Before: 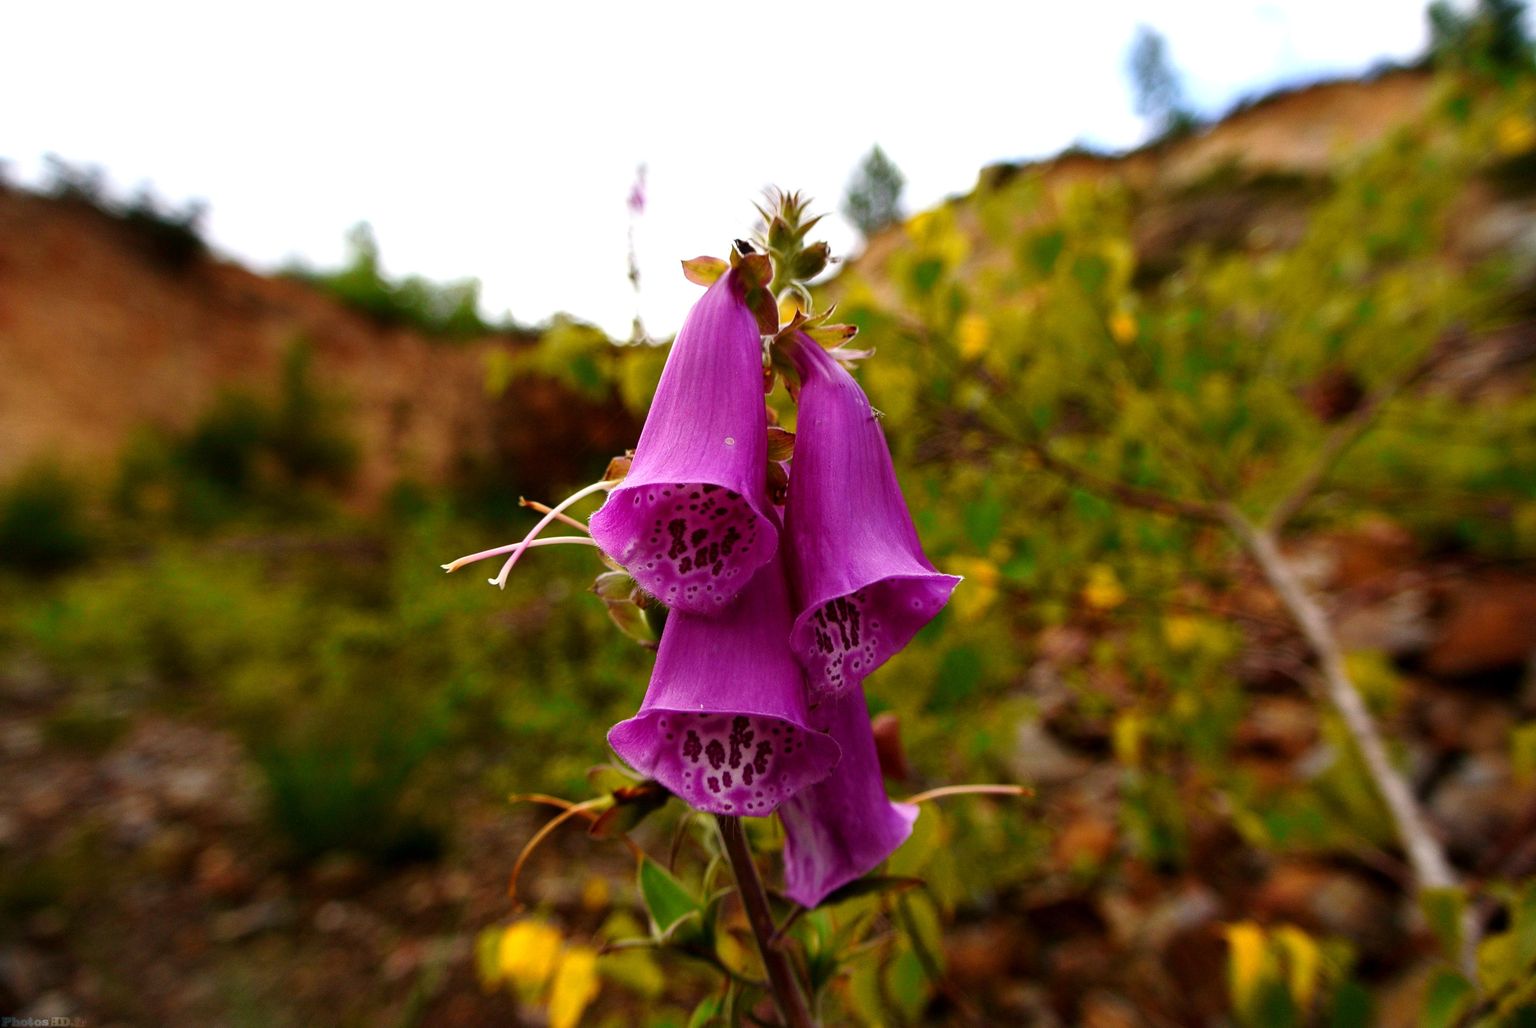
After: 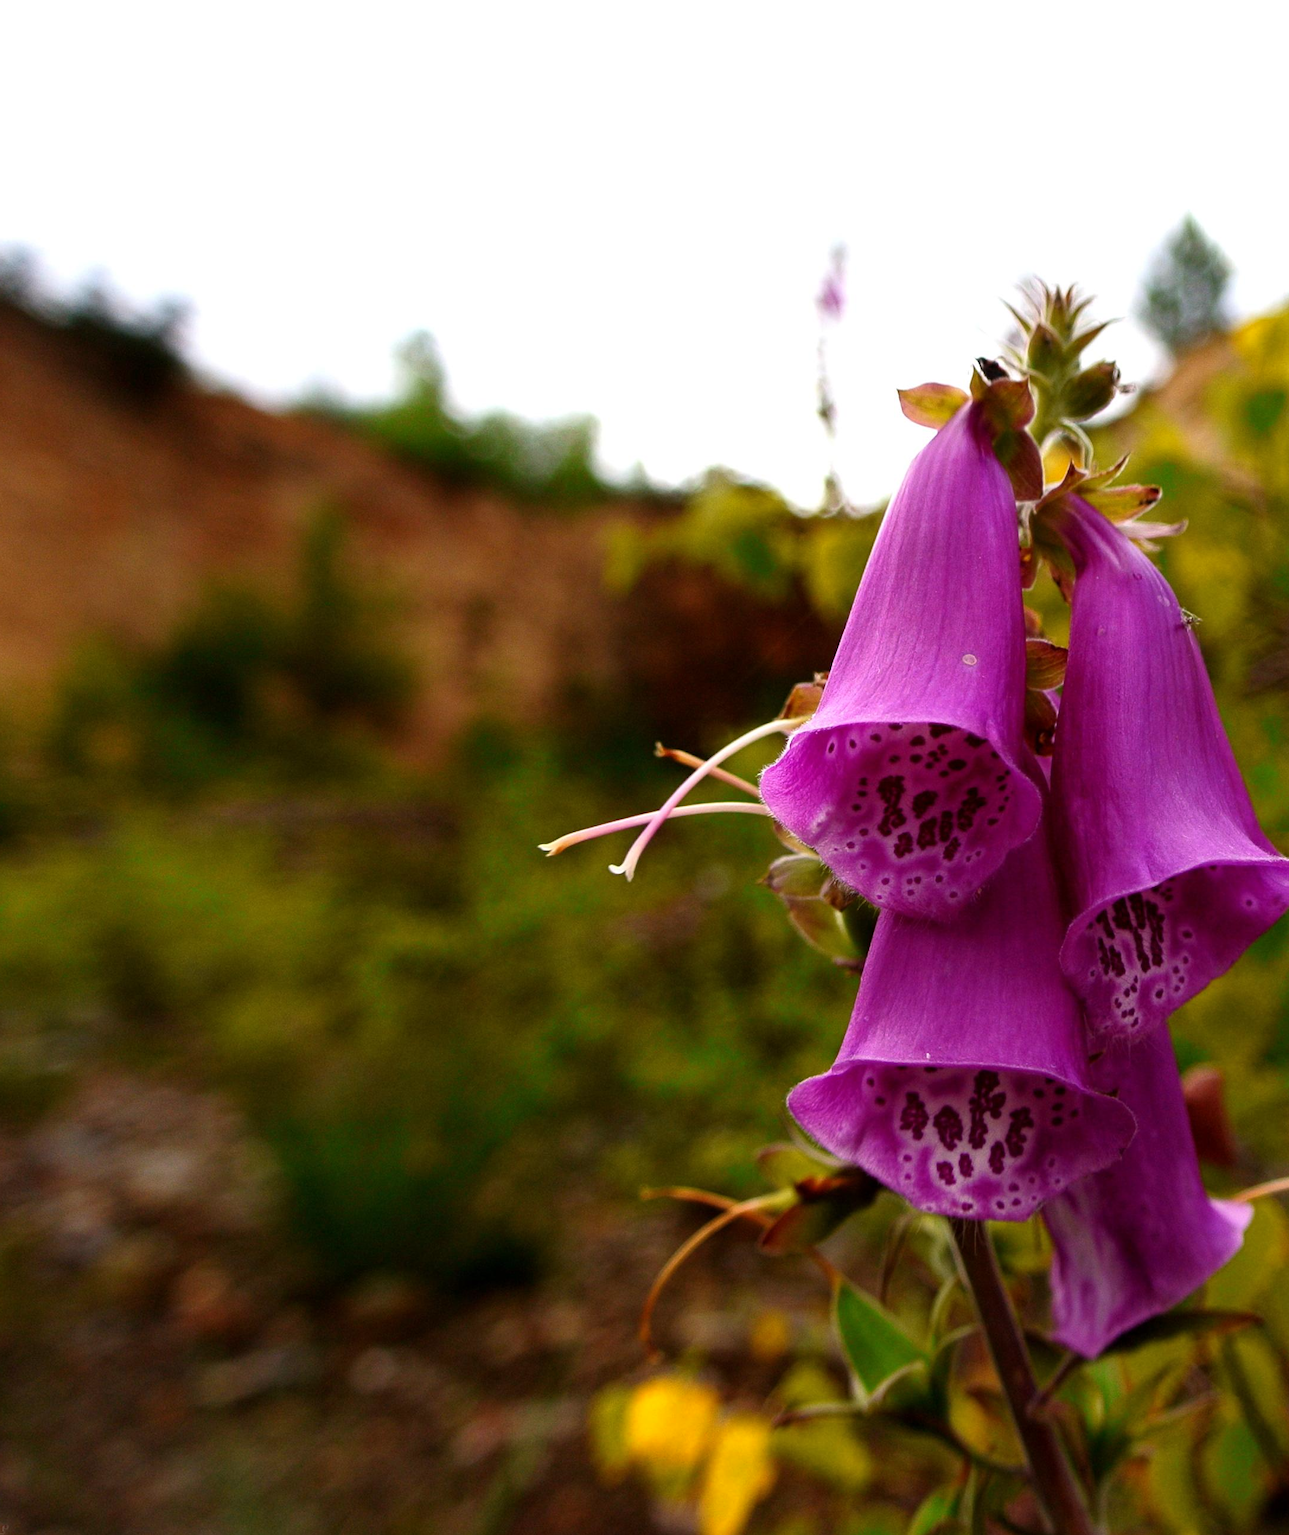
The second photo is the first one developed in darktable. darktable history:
base curve: curves: ch0 [(0, 0) (0.303, 0.277) (1, 1)], preserve colors none
crop: left 5.274%, right 38.534%
